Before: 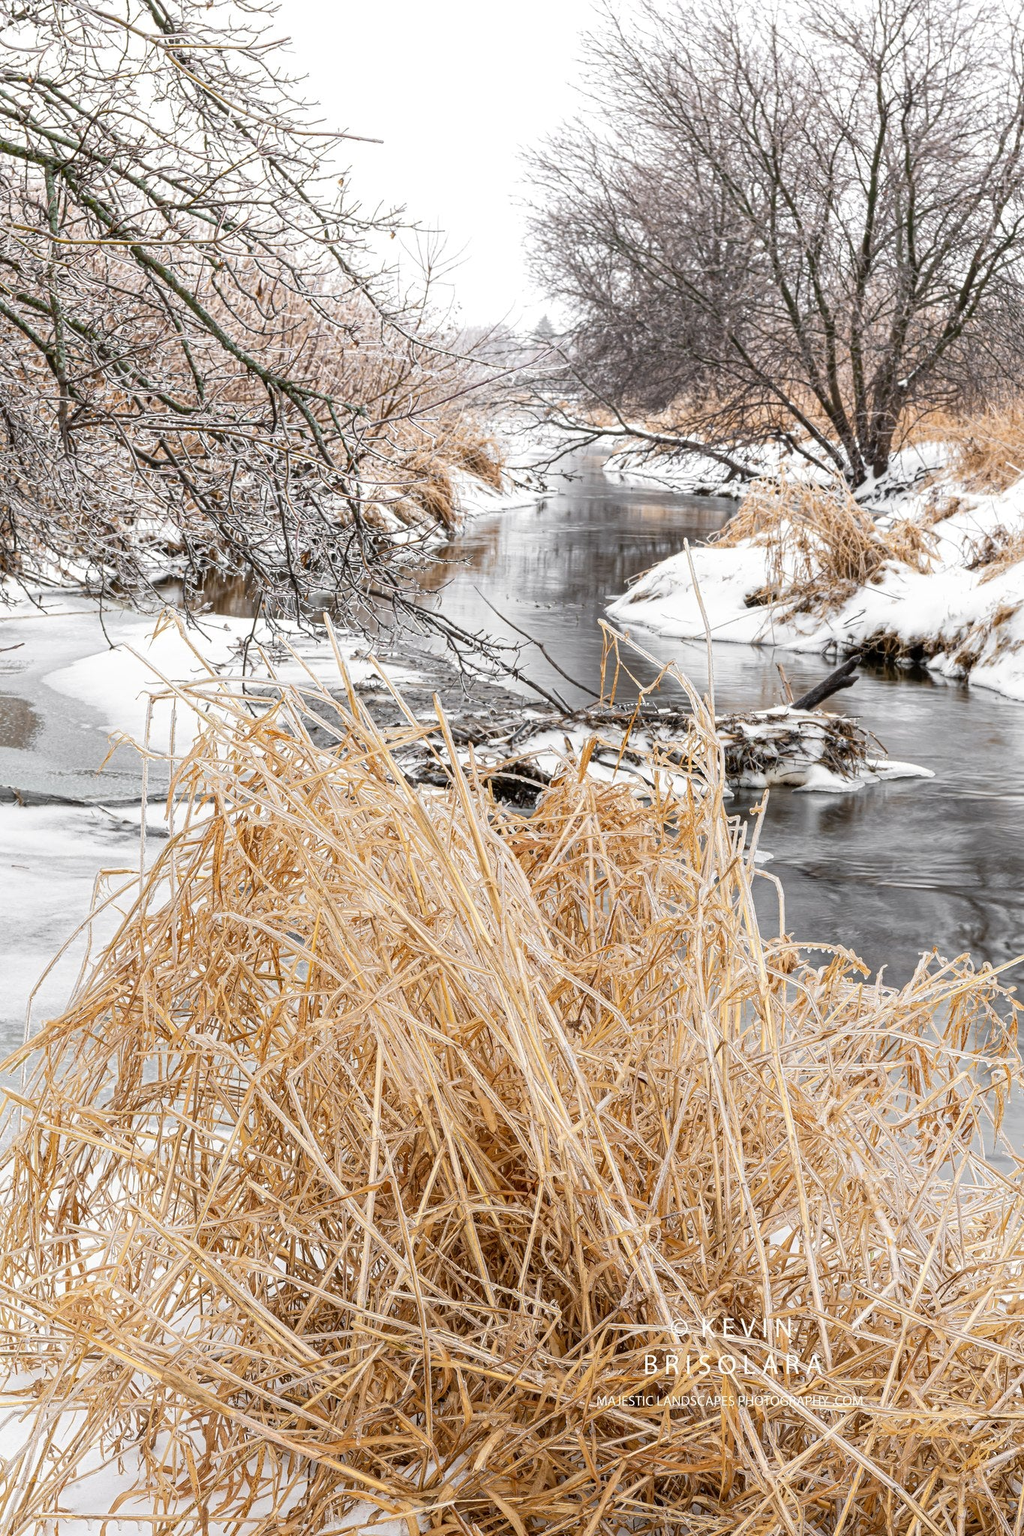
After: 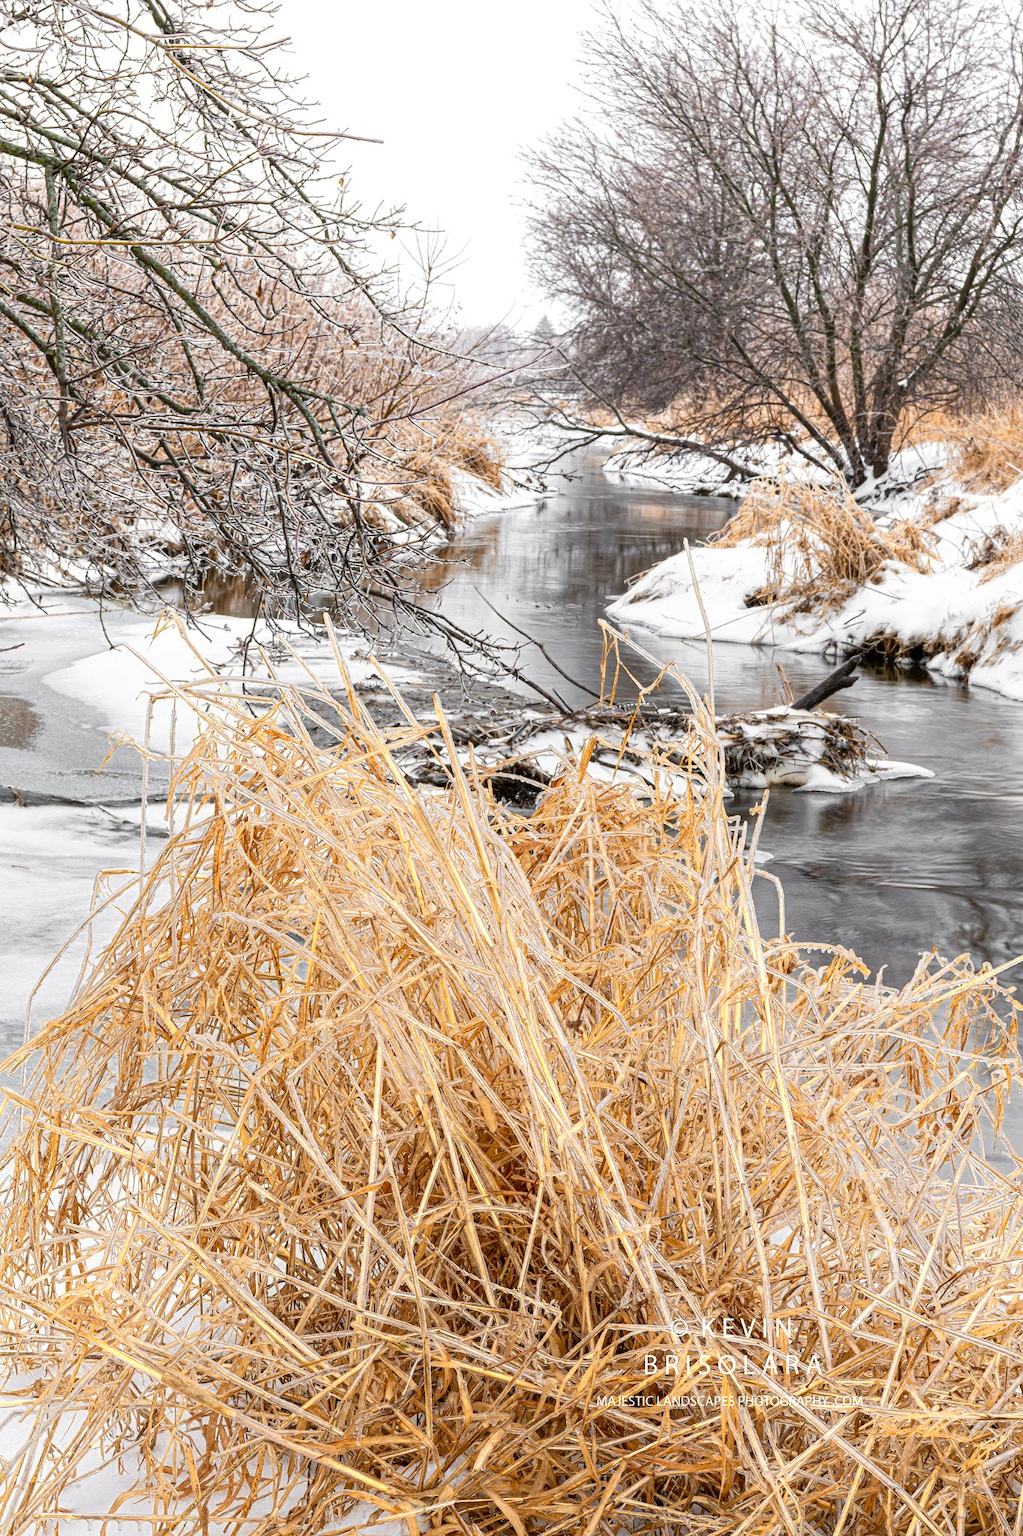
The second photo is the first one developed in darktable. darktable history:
color zones: curves: ch0 [(0.004, 0.305) (0.261, 0.623) (0.389, 0.399) (0.708, 0.571) (0.947, 0.34)]; ch1 [(0.025, 0.645) (0.229, 0.584) (0.326, 0.551) (0.484, 0.262) (0.757, 0.643)]
white balance: emerald 1
